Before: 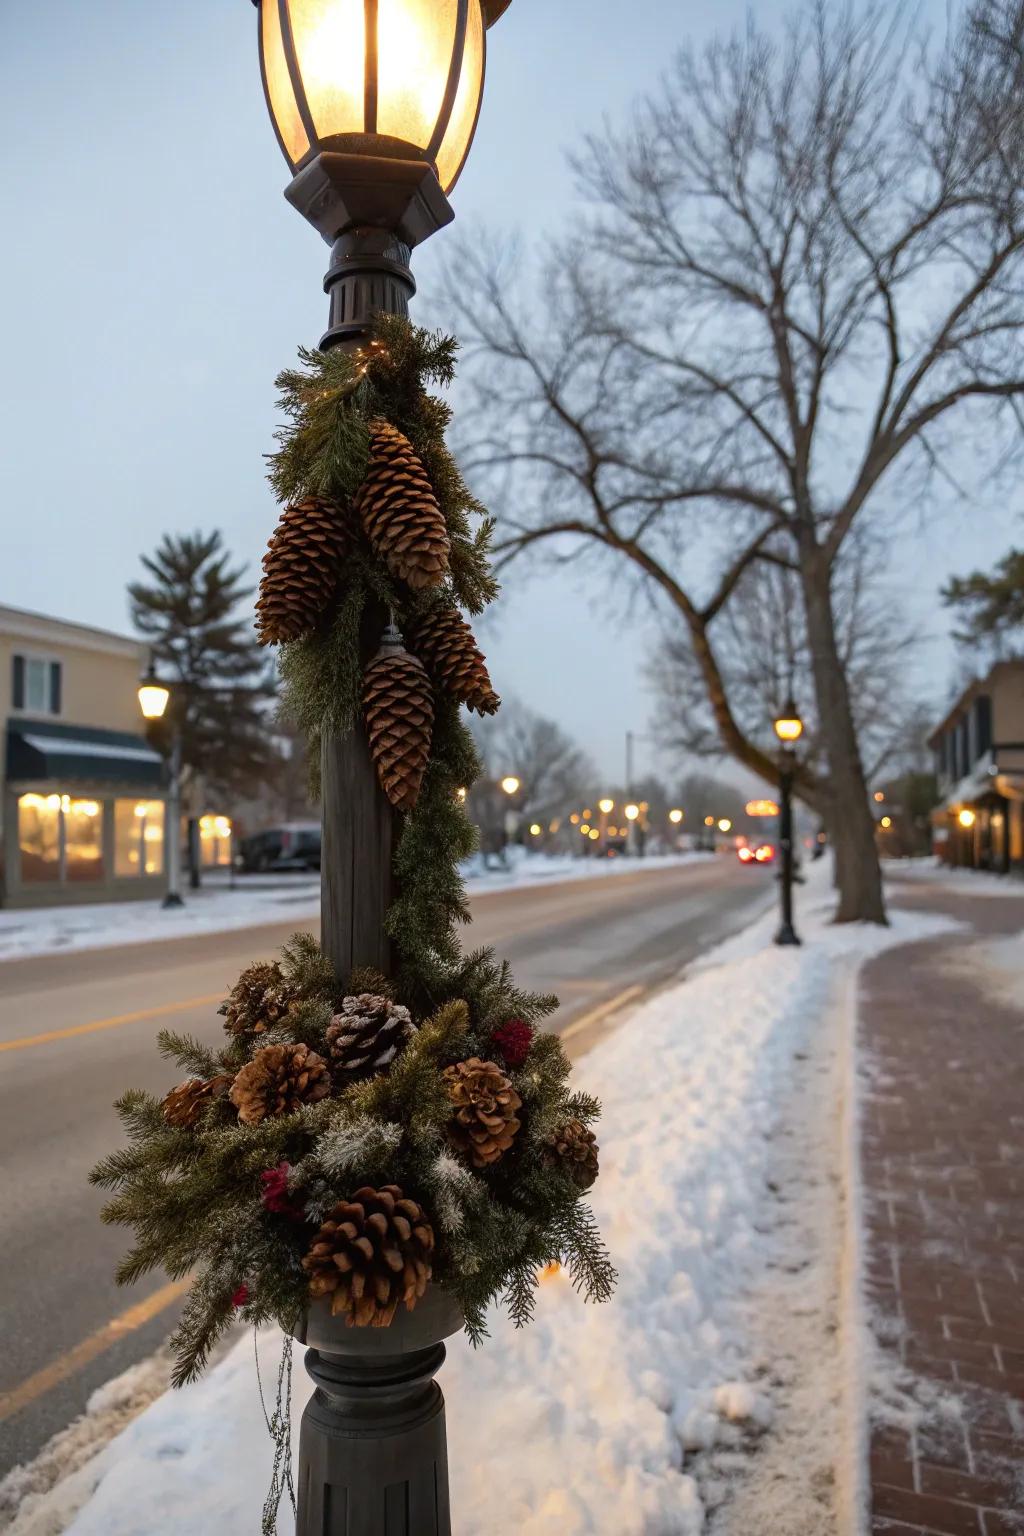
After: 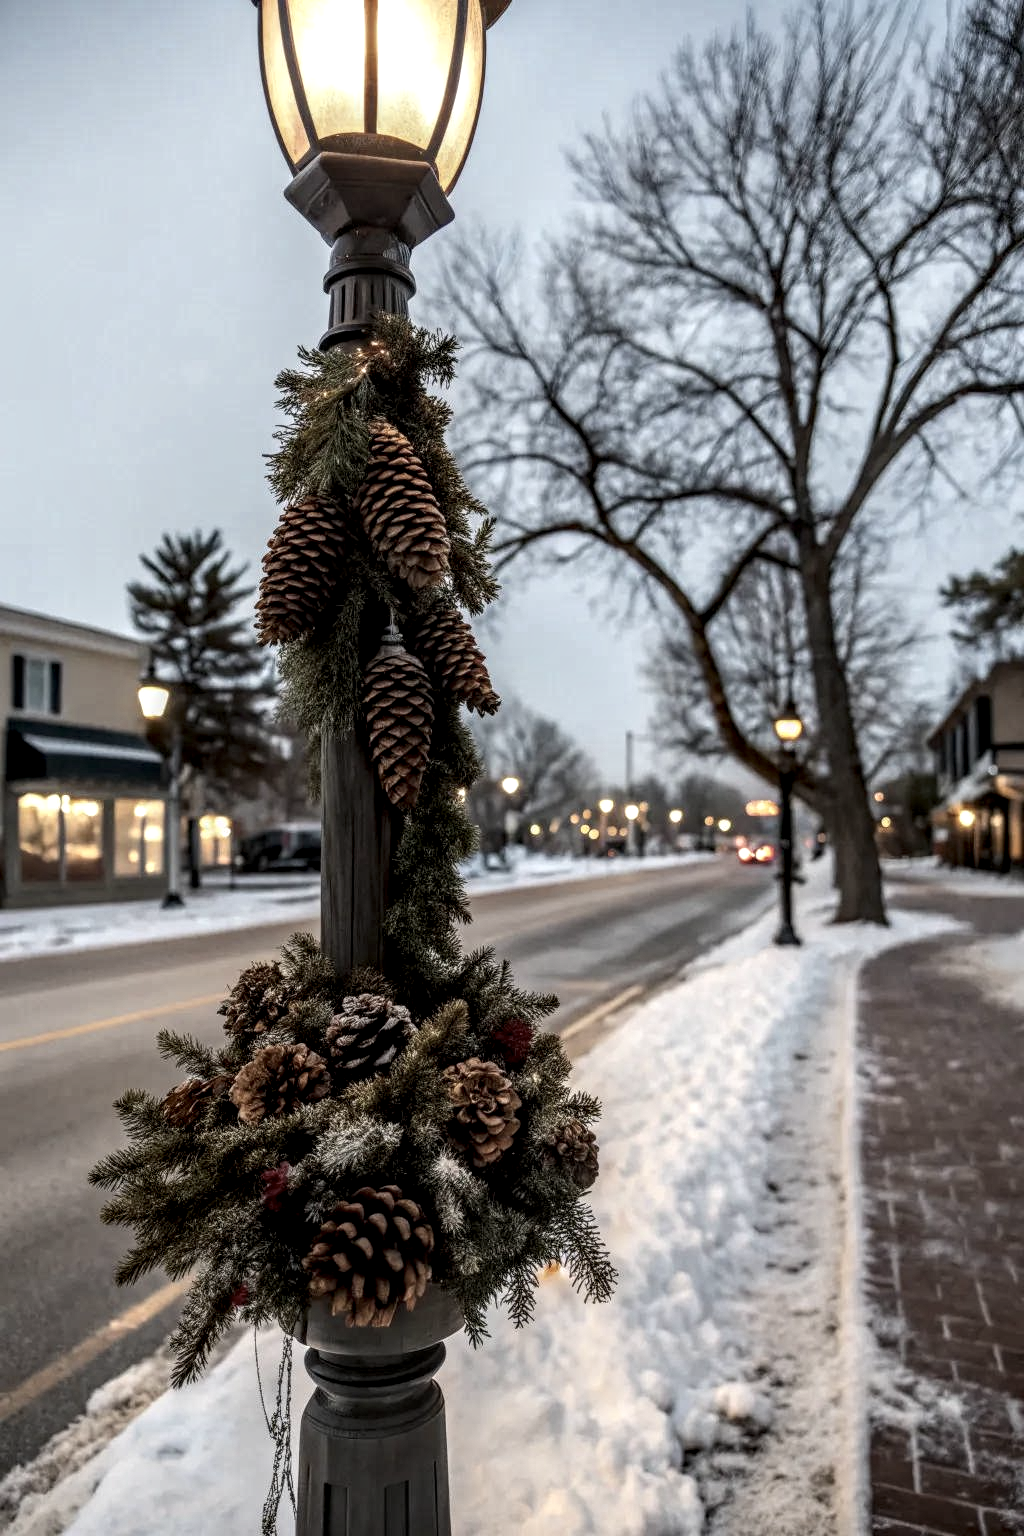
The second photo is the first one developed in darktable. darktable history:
contrast brightness saturation: contrast 0.1, saturation -0.36
local contrast: highlights 0%, shadows 0%, detail 182%
